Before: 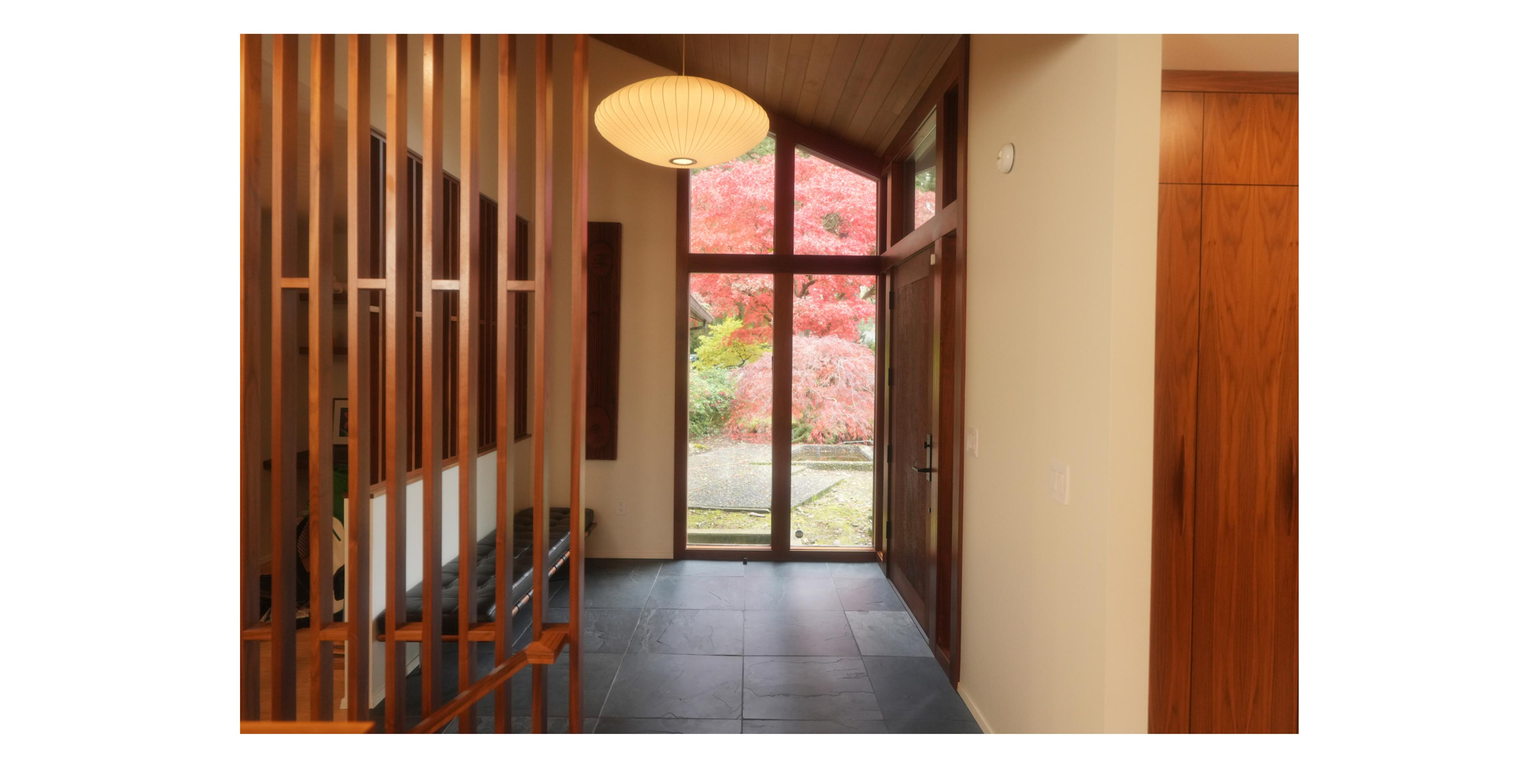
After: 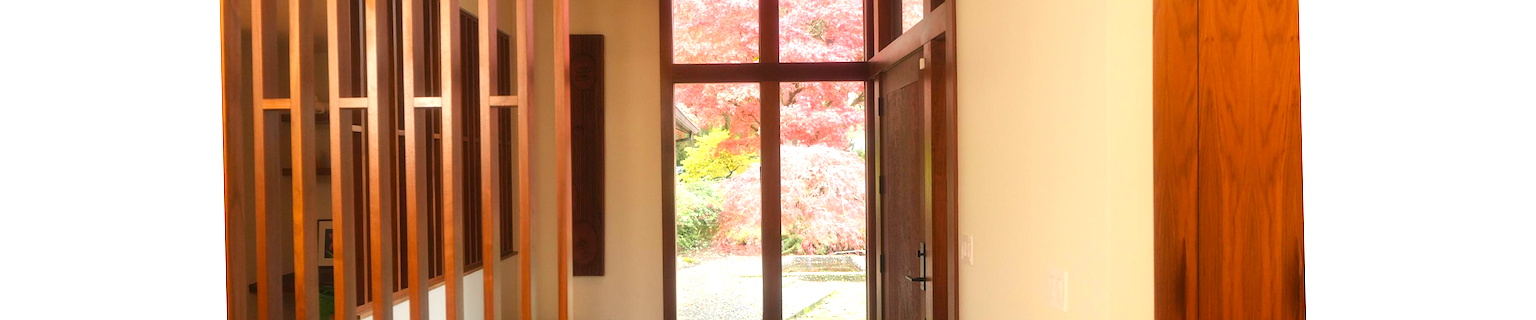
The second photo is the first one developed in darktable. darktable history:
crop and rotate: top 23.84%, bottom 34.294%
color balance: output saturation 110%
exposure: black level correction 0, exposure 0.7 EV, compensate exposure bias true, compensate highlight preservation false
rotate and perspective: rotation -1.32°, lens shift (horizontal) -0.031, crop left 0.015, crop right 0.985, crop top 0.047, crop bottom 0.982
sharpen: on, module defaults
